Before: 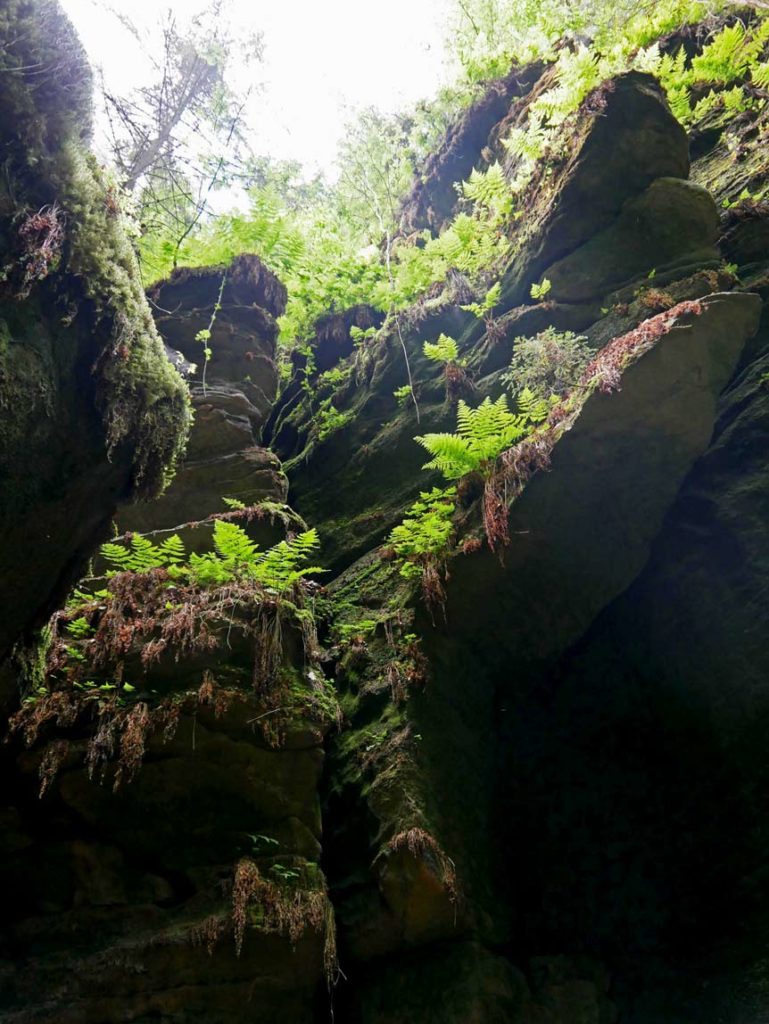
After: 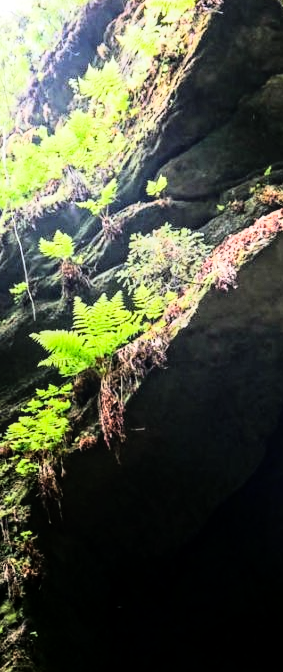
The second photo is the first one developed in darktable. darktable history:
rgb curve: curves: ch0 [(0, 0) (0.21, 0.15) (0.24, 0.21) (0.5, 0.75) (0.75, 0.96) (0.89, 0.99) (1, 1)]; ch1 [(0, 0.02) (0.21, 0.13) (0.25, 0.2) (0.5, 0.67) (0.75, 0.9) (0.89, 0.97) (1, 1)]; ch2 [(0, 0.02) (0.21, 0.13) (0.25, 0.2) (0.5, 0.67) (0.75, 0.9) (0.89, 0.97) (1, 1)], compensate middle gray true
crop and rotate: left 49.936%, top 10.094%, right 13.136%, bottom 24.256%
local contrast: on, module defaults
